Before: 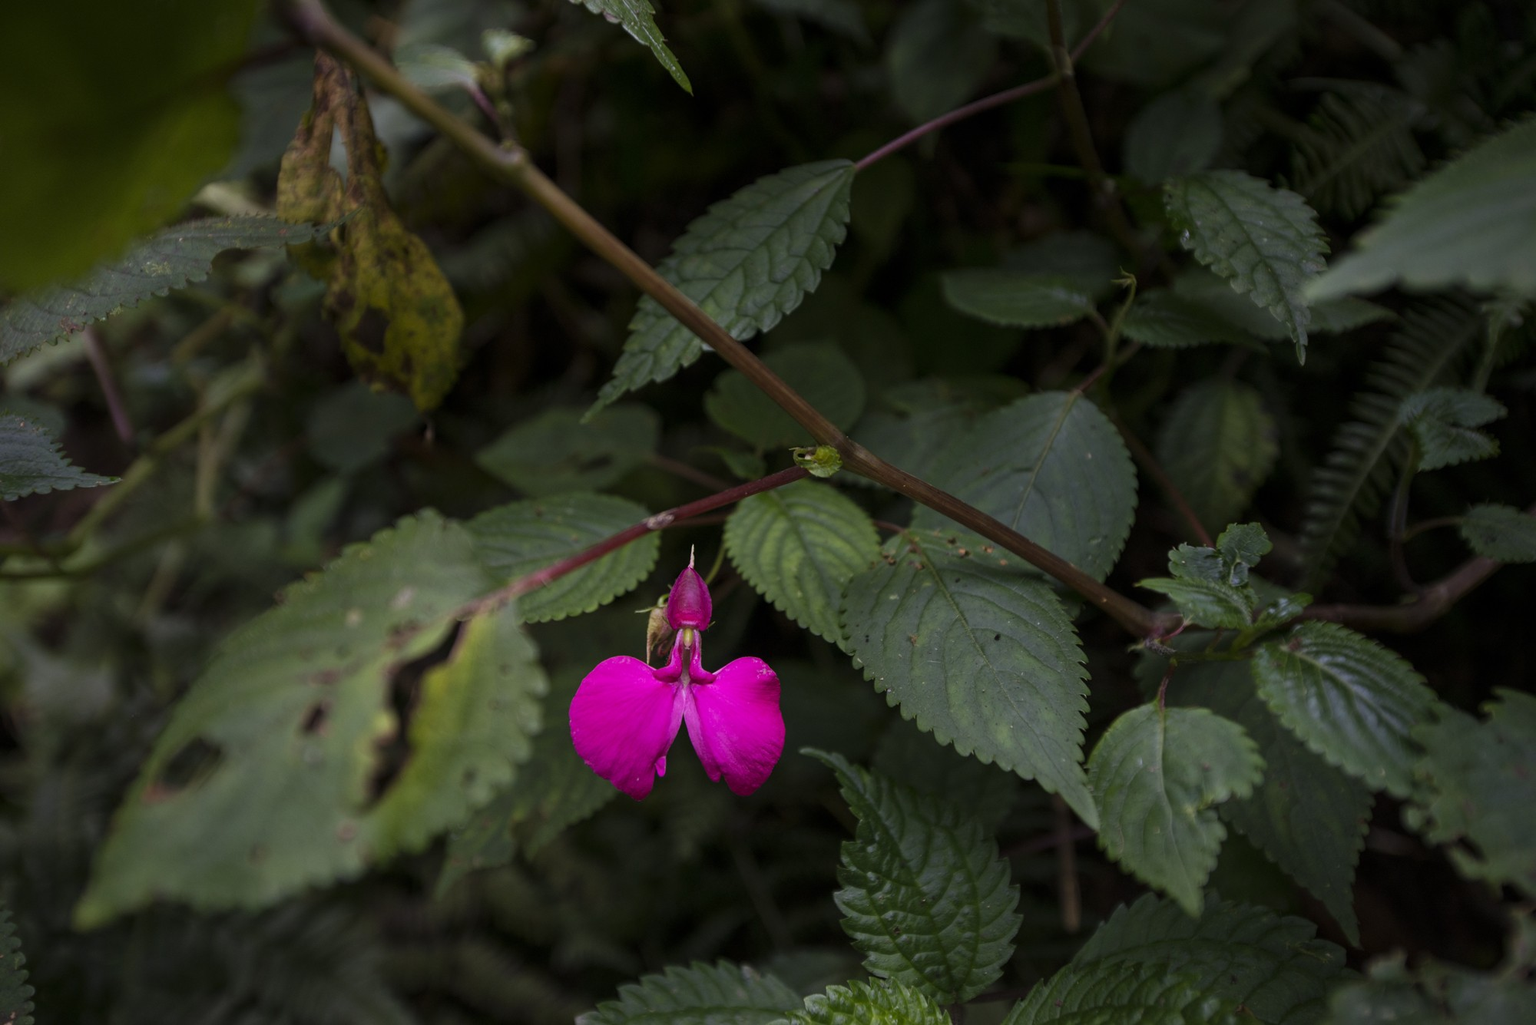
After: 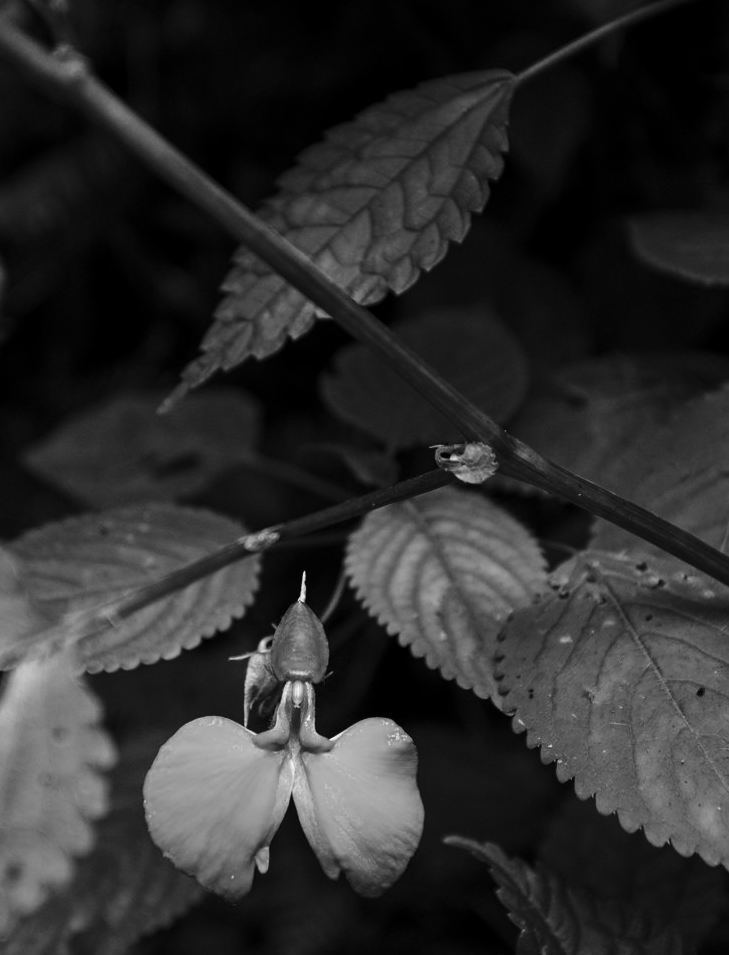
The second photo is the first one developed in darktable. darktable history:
color balance rgb: shadows lift › chroma 1.015%, shadows lift › hue 240.62°, perceptual saturation grading › global saturation 10.288%, global vibrance 20%
velvia: on, module defaults
exposure: black level correction 0.001, compensate highlight preservation false
color zones: curves: ch0 [(0.002, 0.593) (0.143, 0.417) (0.285, 0.541) (0.455, 0.289) (0.608, 0.327) (0.727, 0.283) (0.869, 0.571) (1, 0.603)]; ch1 [(0, 0) (0.143, 0) (0.286, 0) (0.429, 0) (0.571, 0) (0.714, 0) (0.857, 0)]
crop and rotate: left 29.933%, top 10.387%, right 33.57%, bottom 18.066%
base curve: curves: ch0 [(0, 0) (0.028, 0.03) (0.121, 0.232) (0.46, 0.748) (0.859, 0.968) (1, 1)], preserve colors none
contrast brightness saturation: brightness -0.091
